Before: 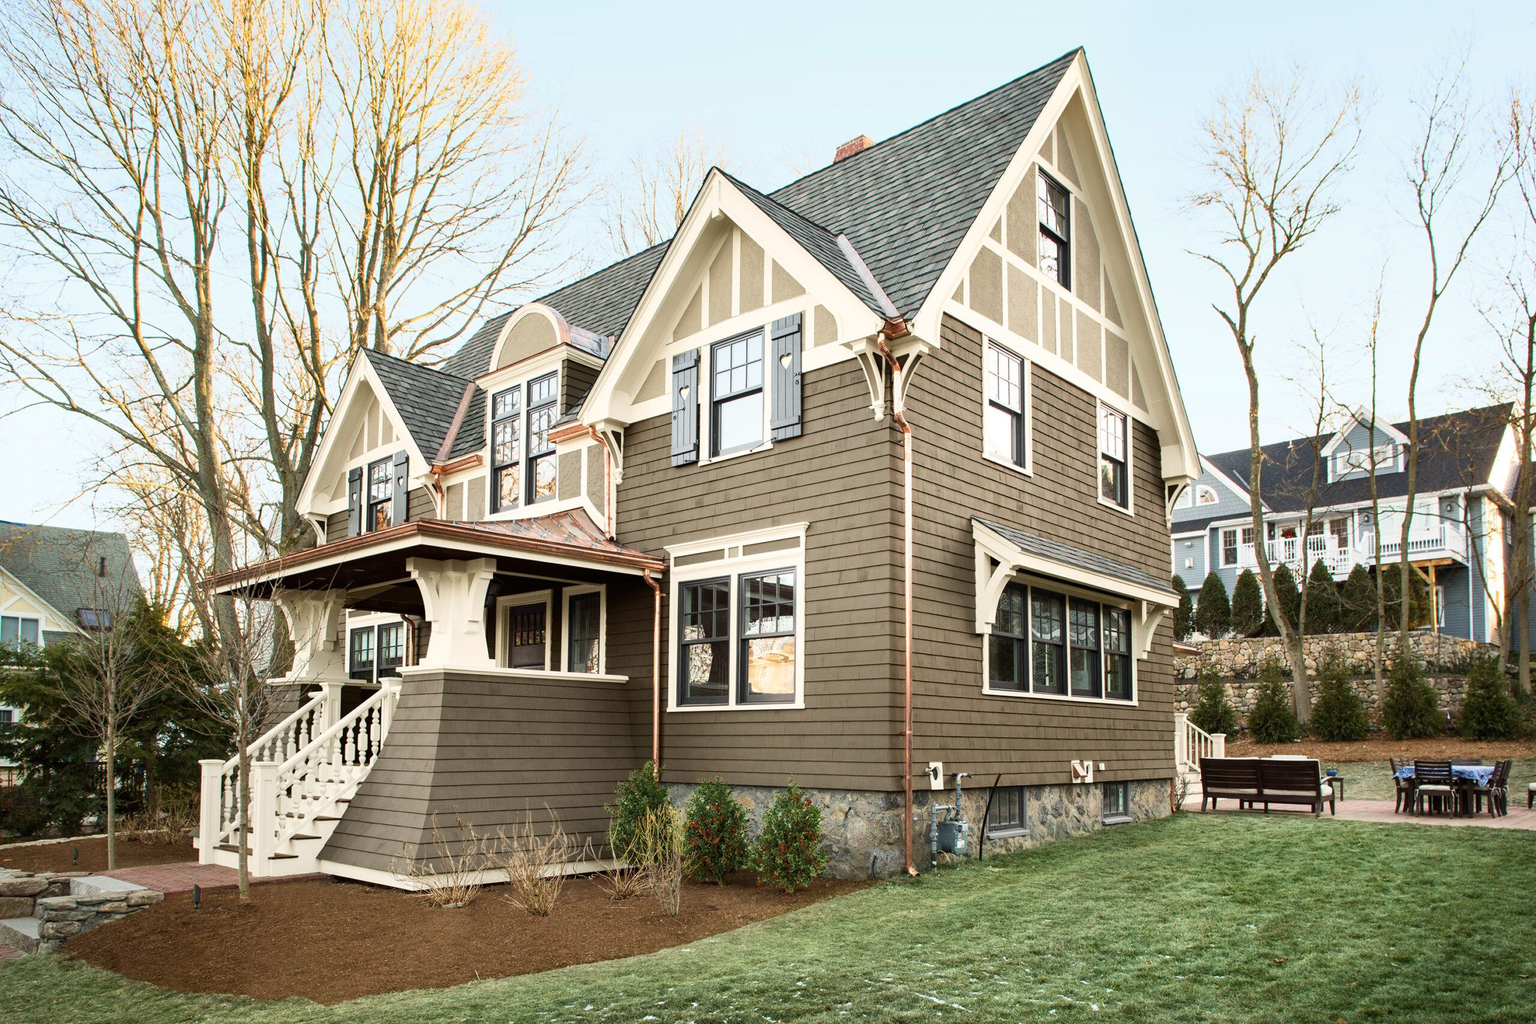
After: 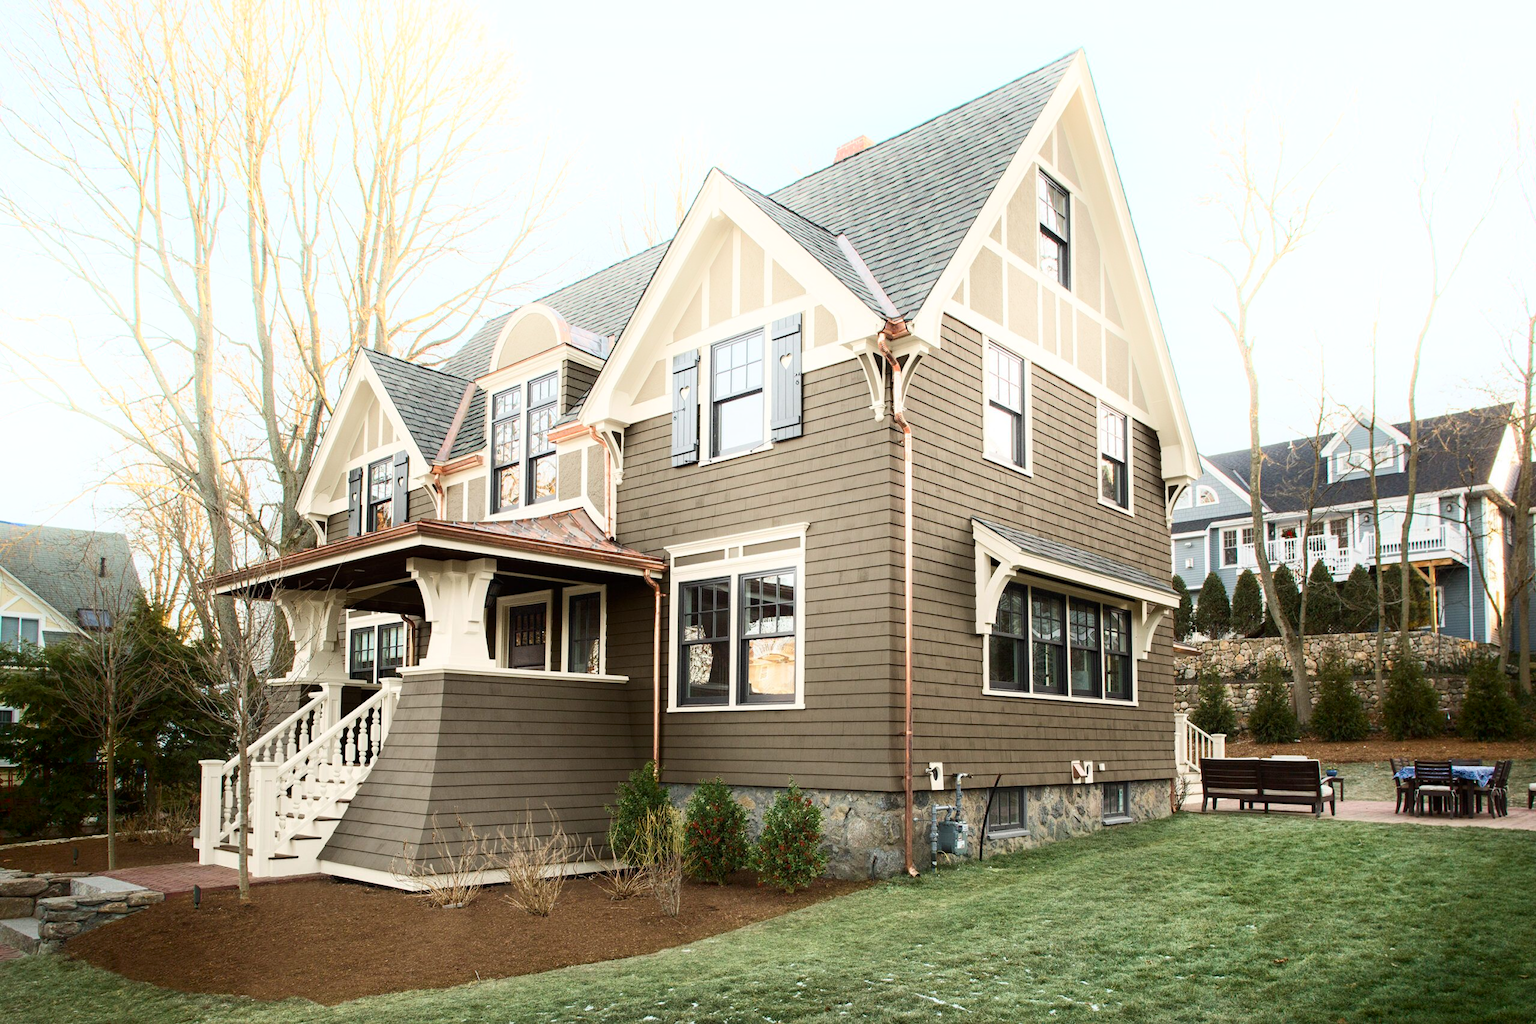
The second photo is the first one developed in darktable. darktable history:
shadows and highlights: shadows -89.66, highlights 89.97, soften with gaussian
